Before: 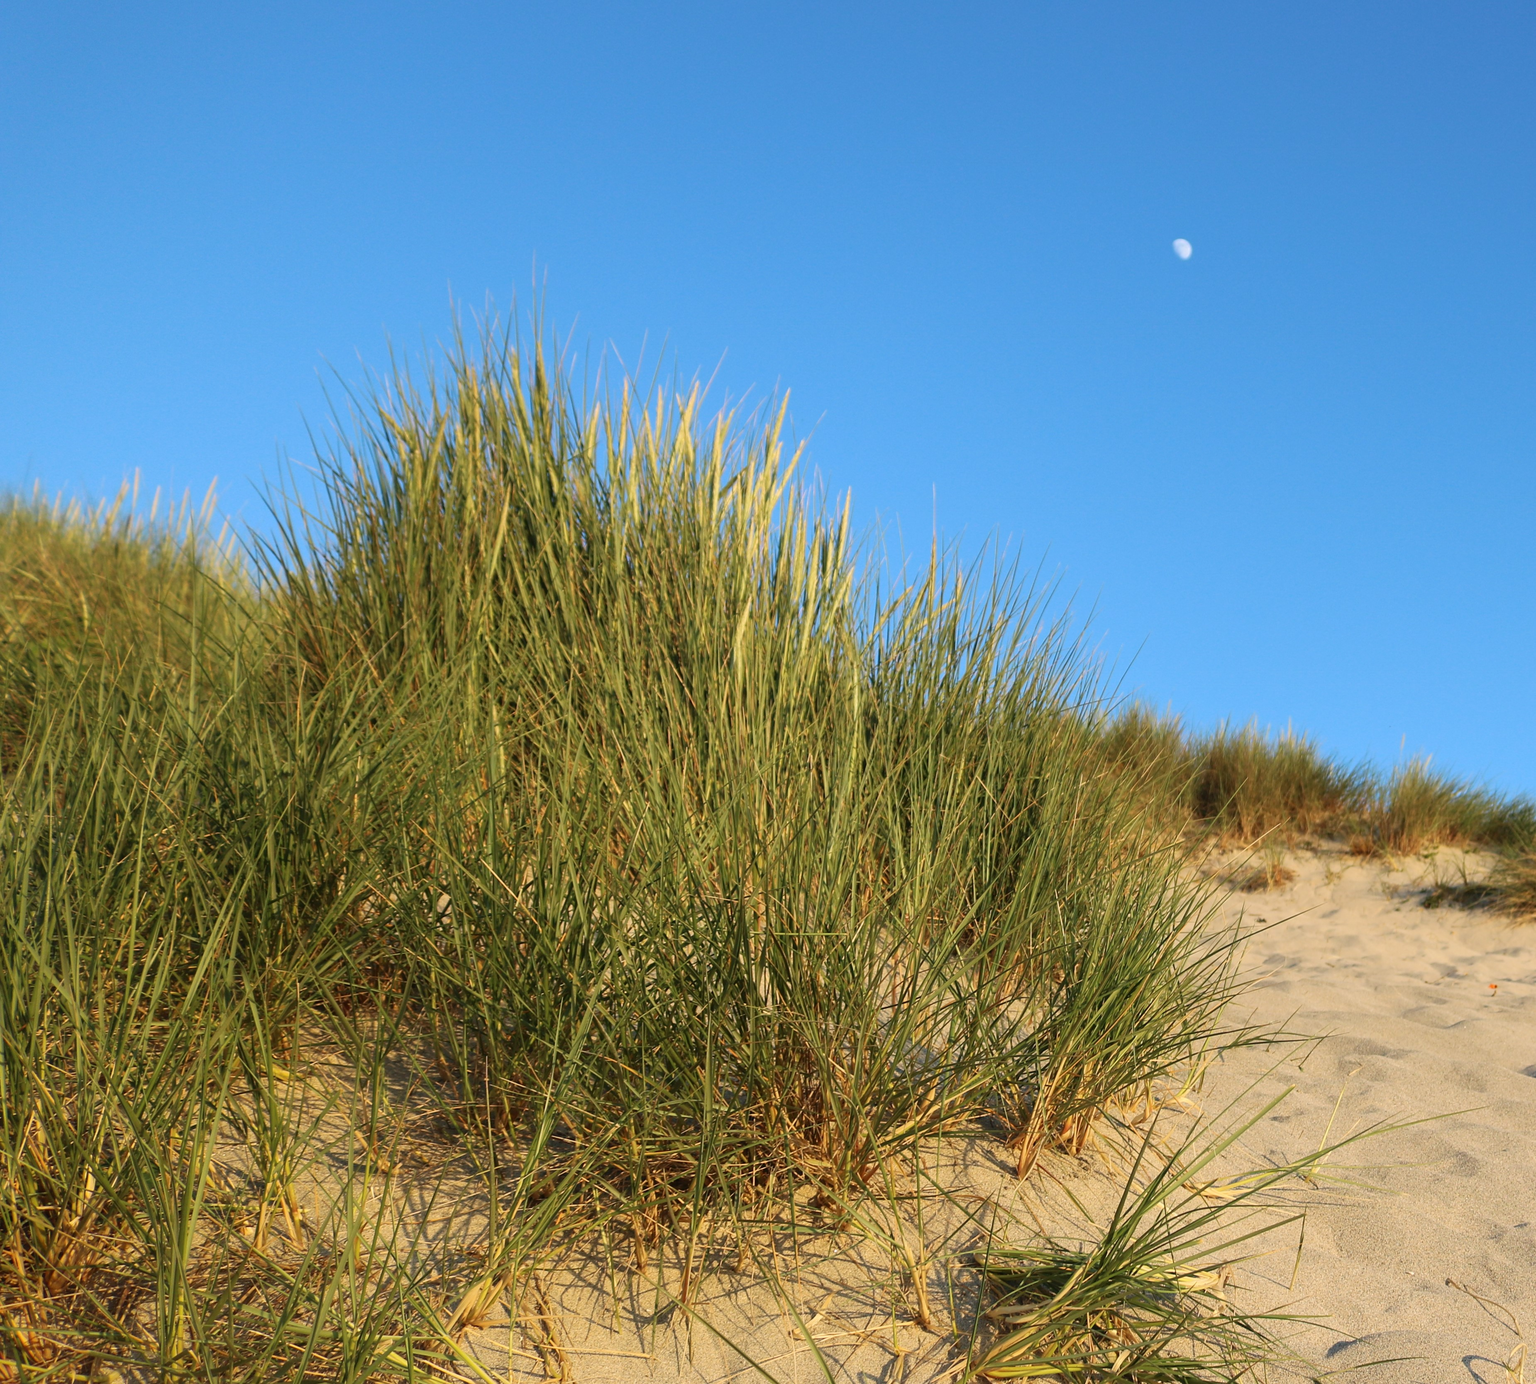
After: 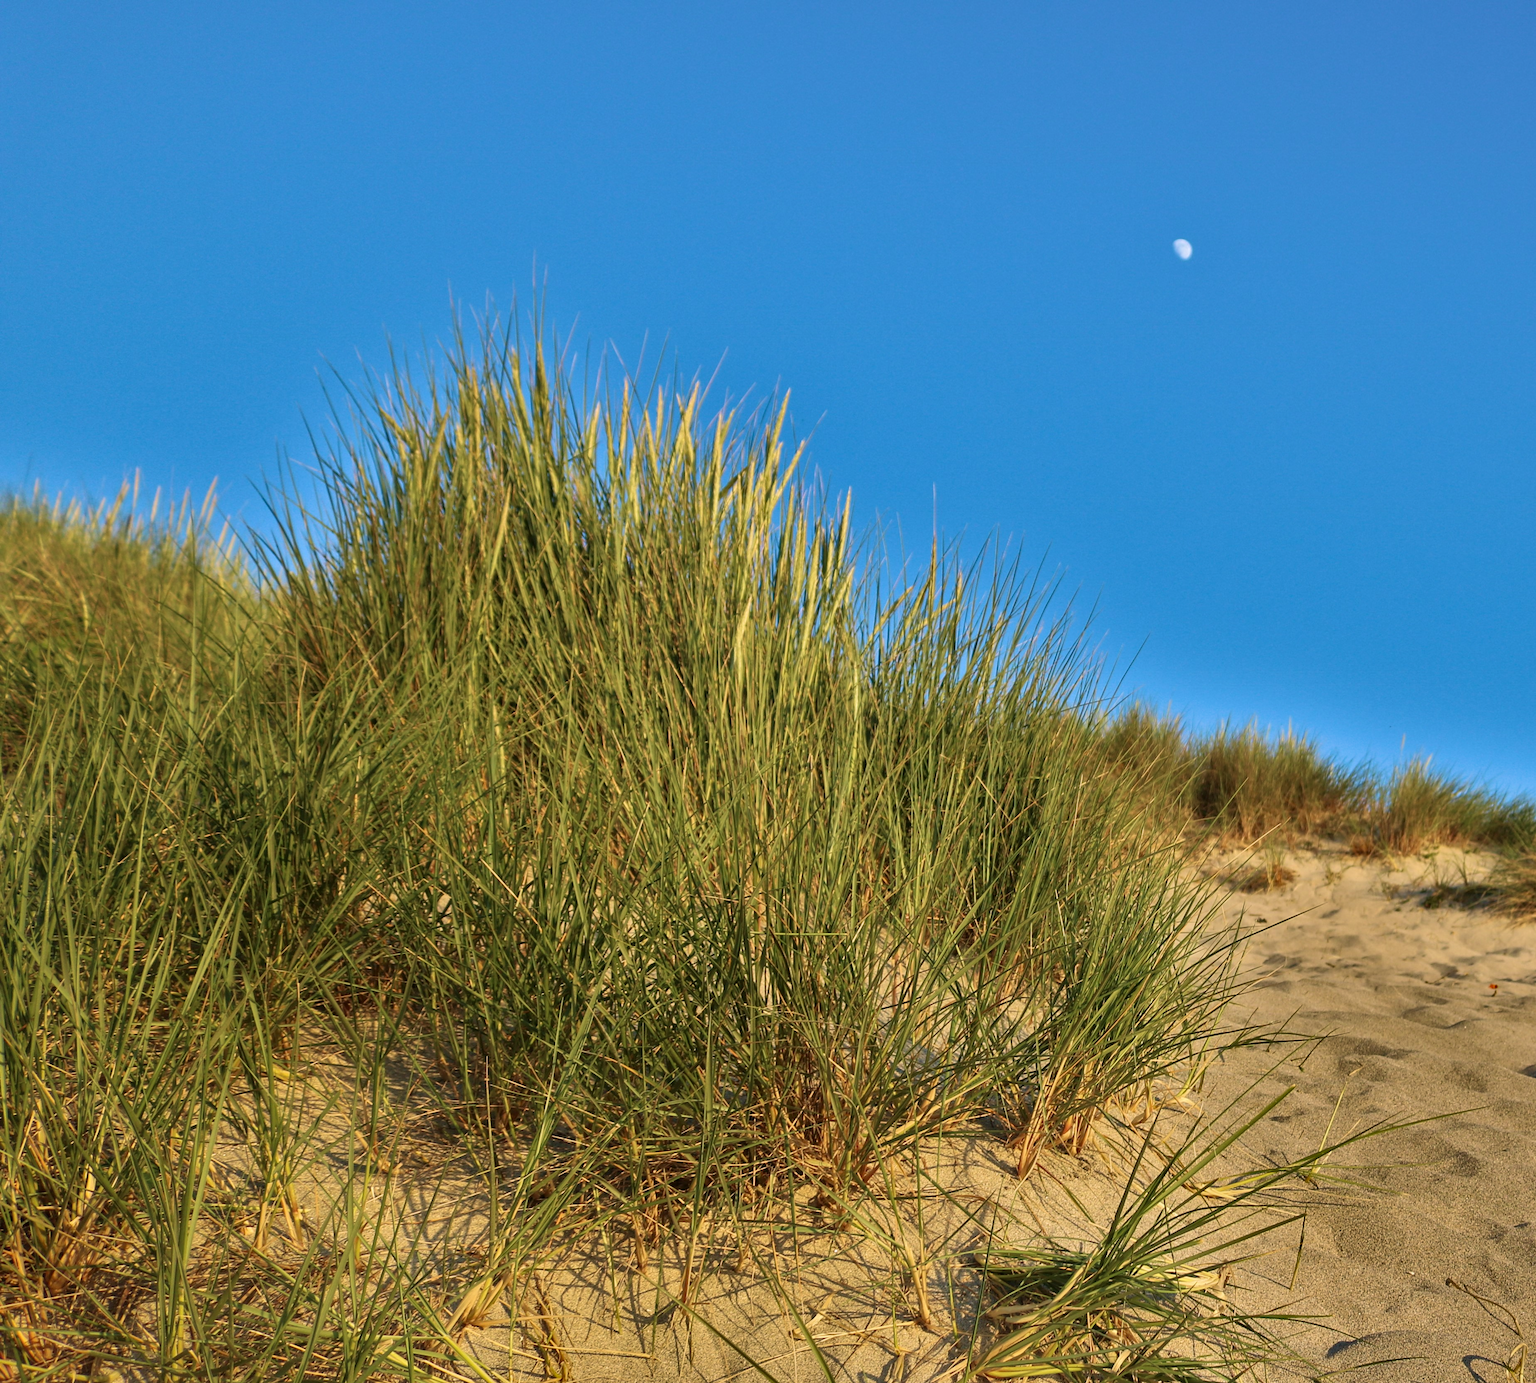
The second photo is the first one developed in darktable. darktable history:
local contrast: highlights 104%, shadows 99%, detail 119%, midtone range 0.2
velvia: on, module defaults
shadows and highlights: shadows 20.88, highlights -80.81, soften with gaussian
